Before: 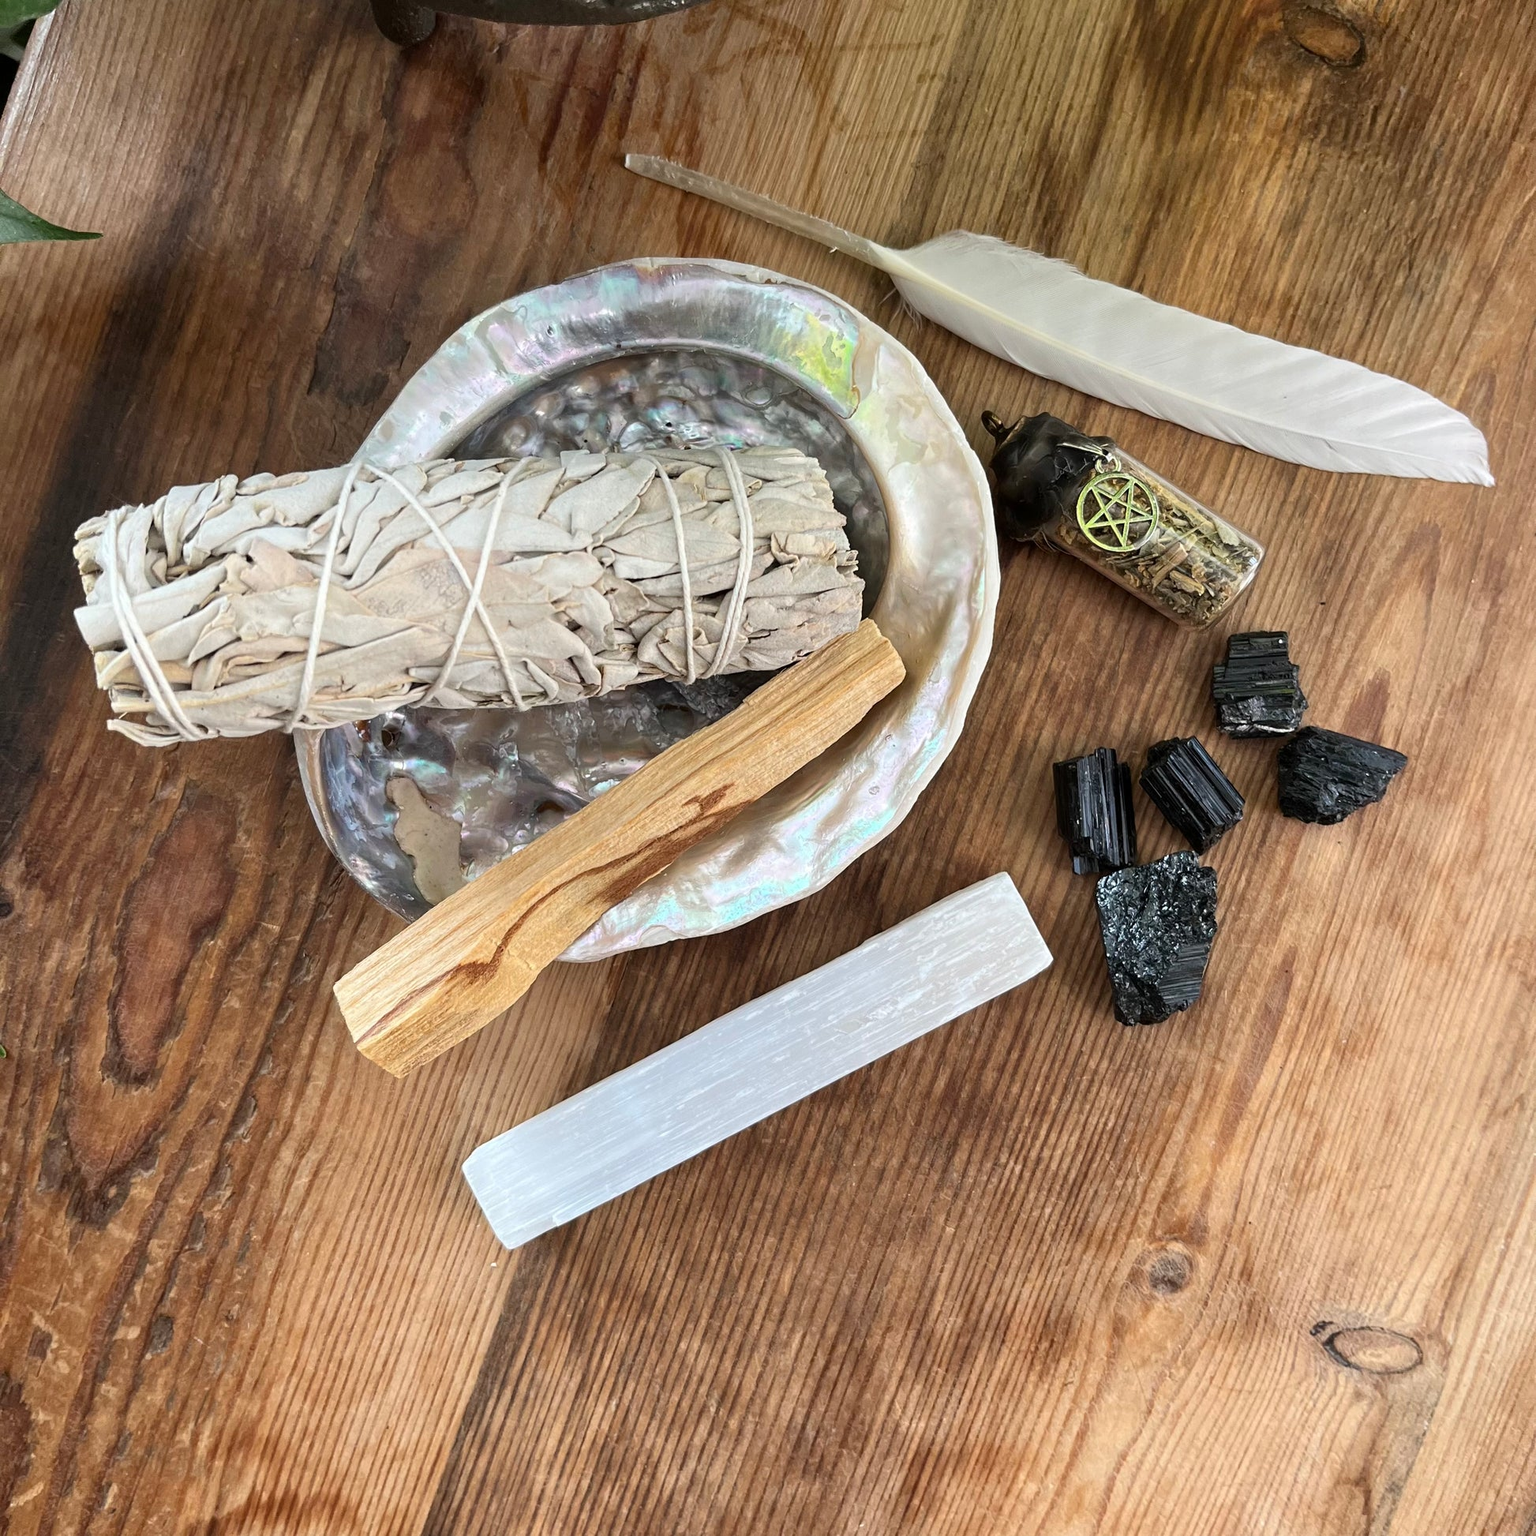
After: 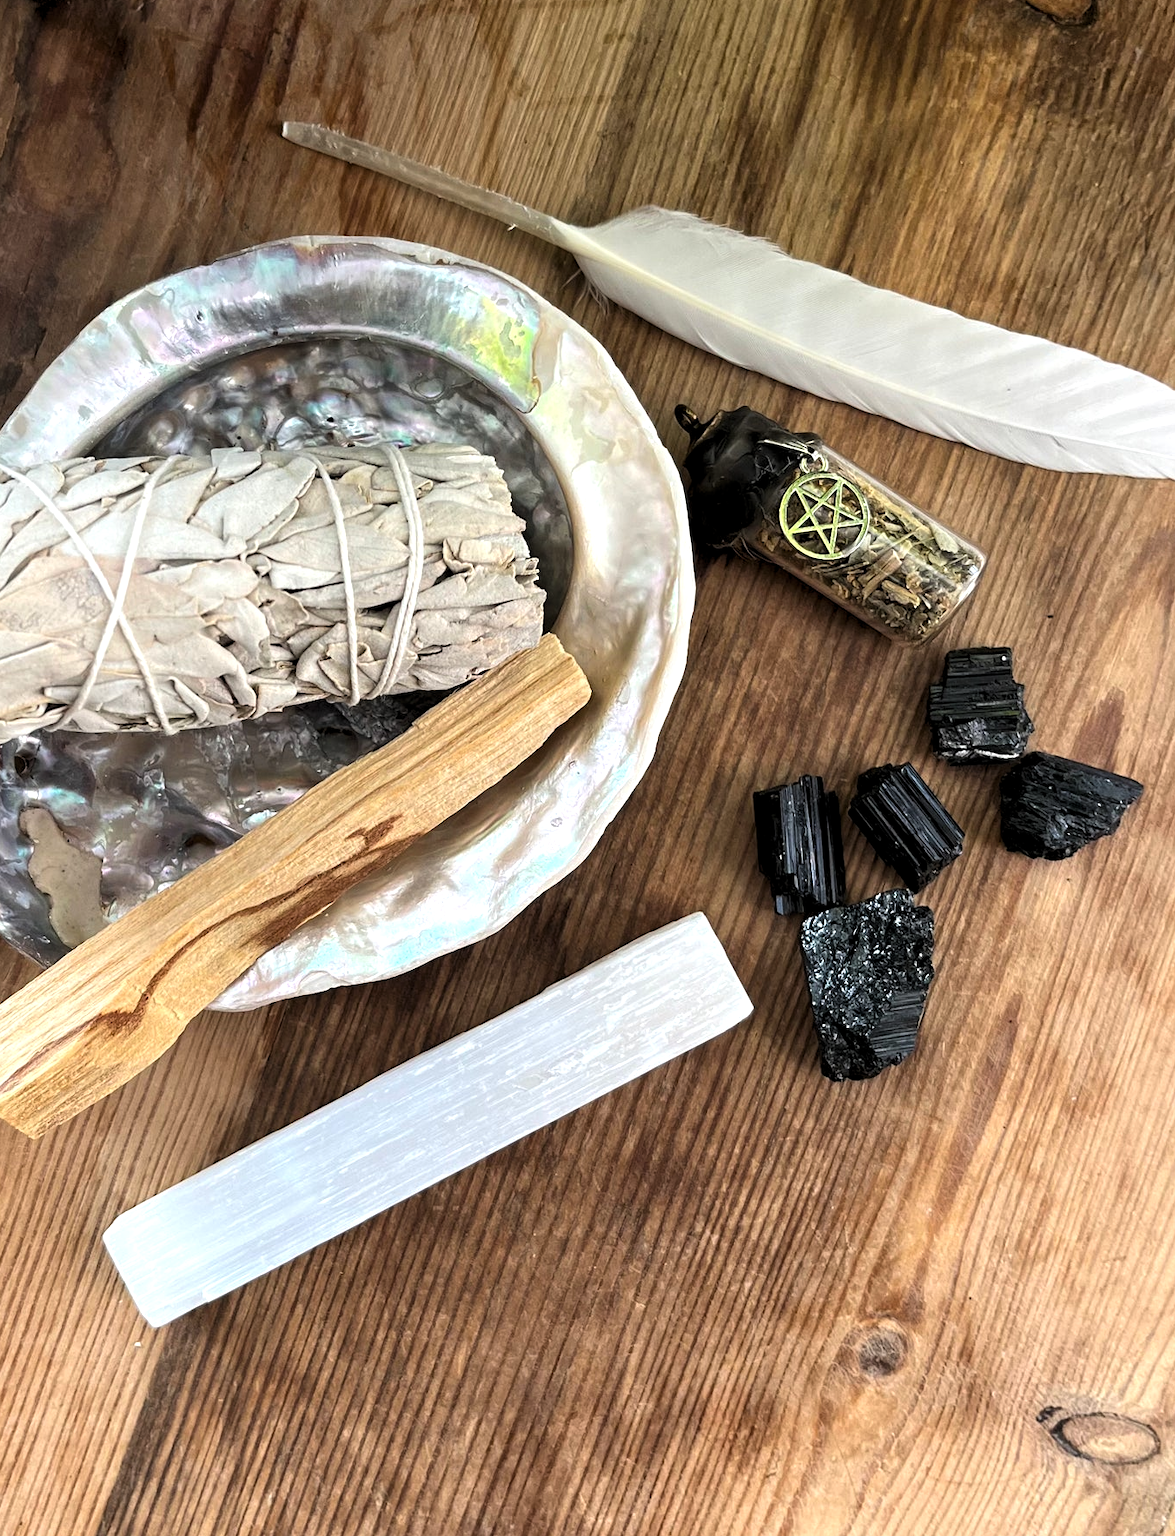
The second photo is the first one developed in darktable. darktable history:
levels: levels [0.052, 0.496, 0.908]
tone equalizer: on, module defaults
crop and rotate: left 24.034%, top 2.838%, right 6.406%, bottom 6.299%
